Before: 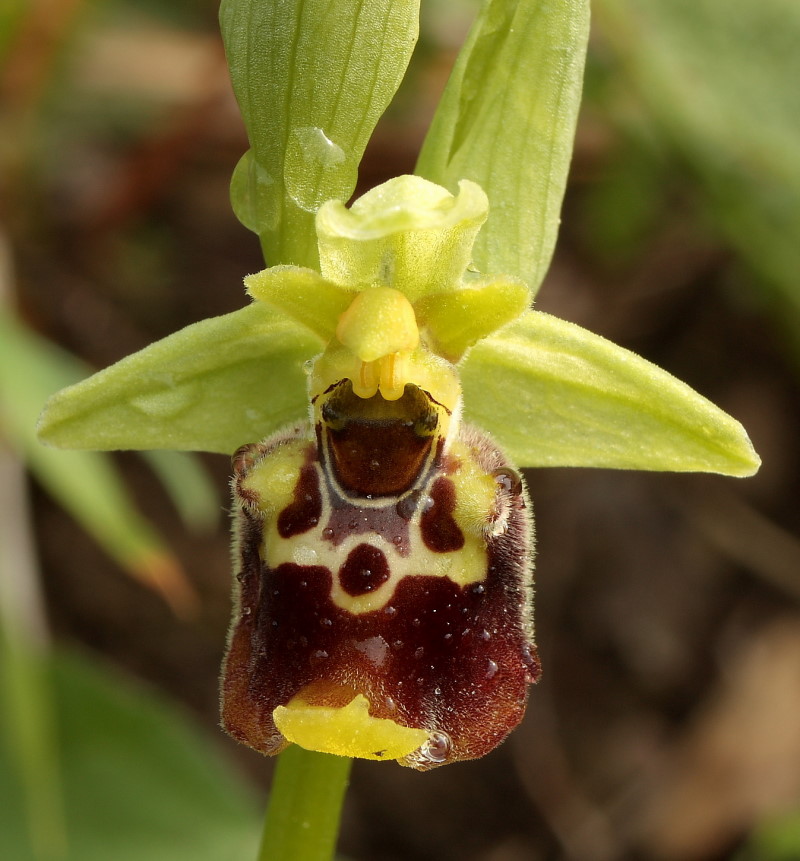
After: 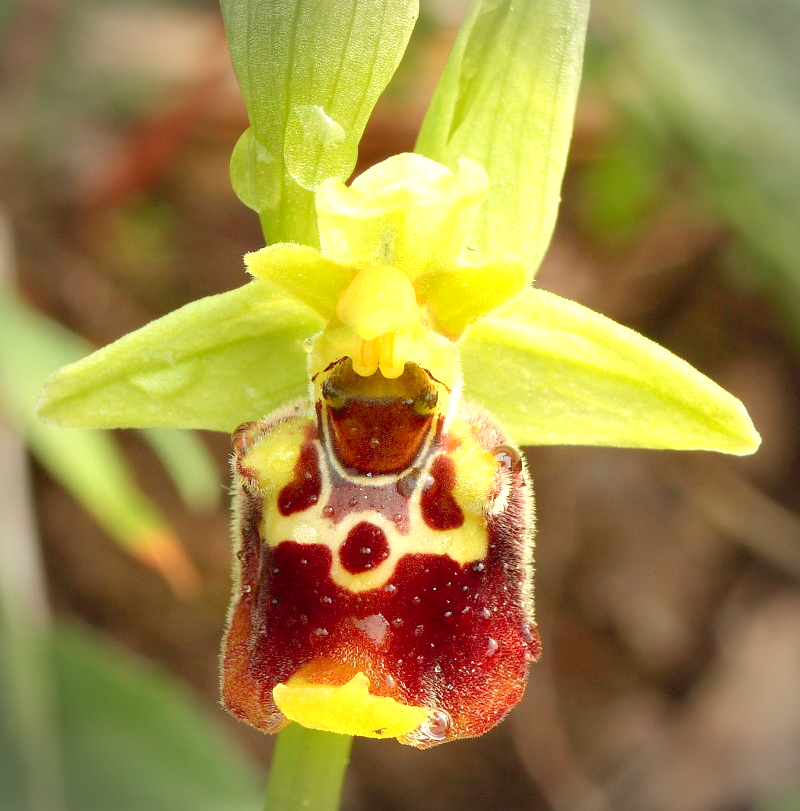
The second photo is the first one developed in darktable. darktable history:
exposure: exposure 0.348 EV, compensate exposure bias true, compensate highlight preservation false
vignetting: automatic ratio true
levels: white 90.67%, levels [0, 0.397, 0.955]
crop and rotate: top 2.604%, bottom 3.174%
